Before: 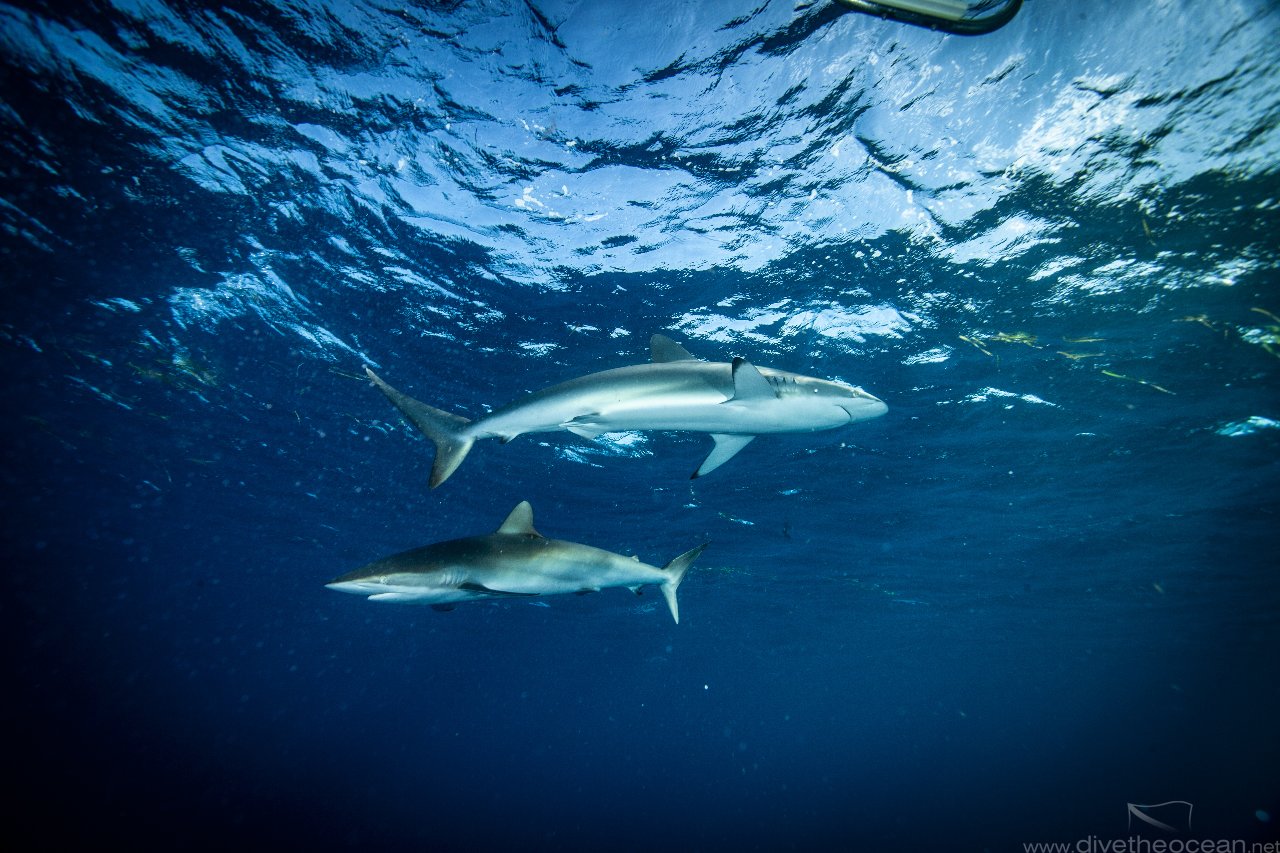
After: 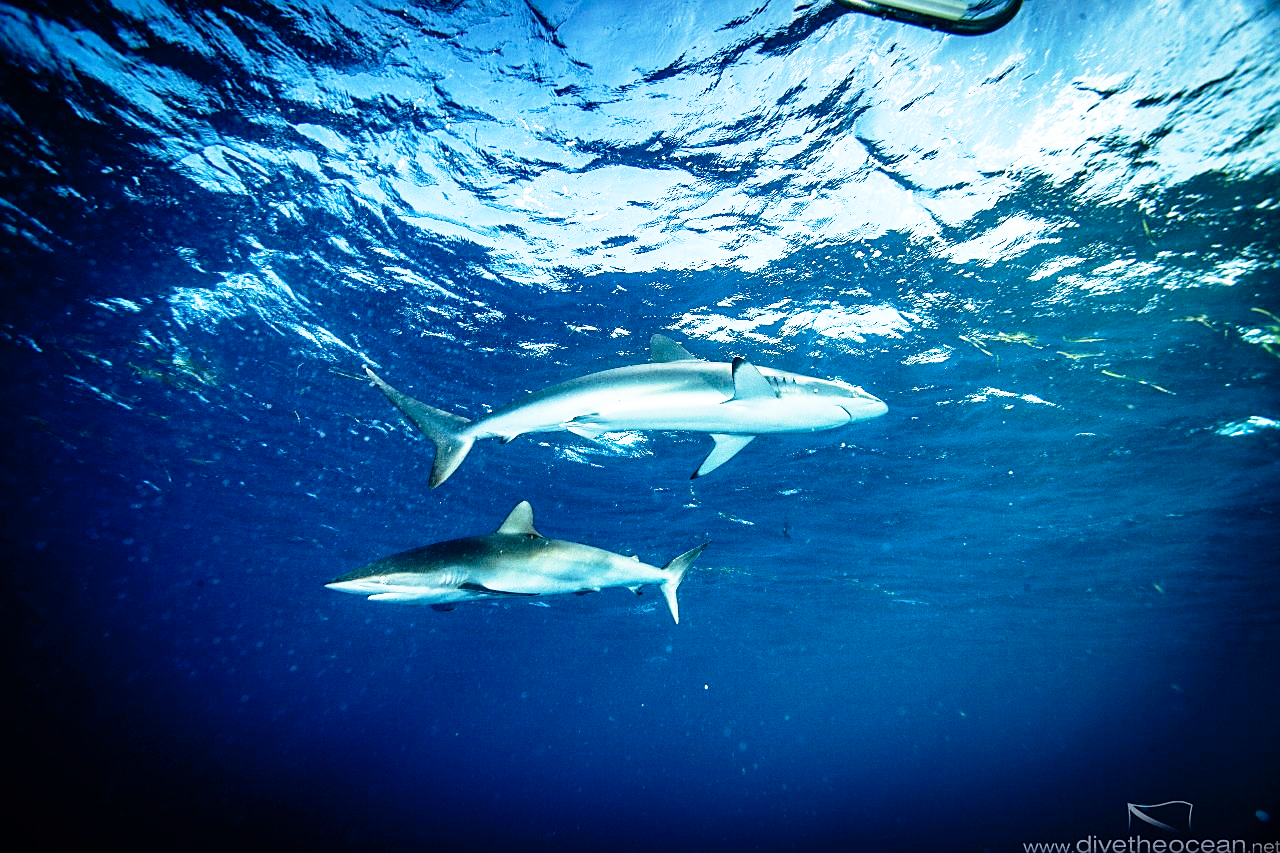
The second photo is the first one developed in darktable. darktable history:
base curve: curves: ch0 [(0, 0) (0.012, 0.01) (0.073, 0.168) (0.31, 0.711) (0.645, 0.957) (1, 1)], preserve colors none
sharpen: on, module defaults
